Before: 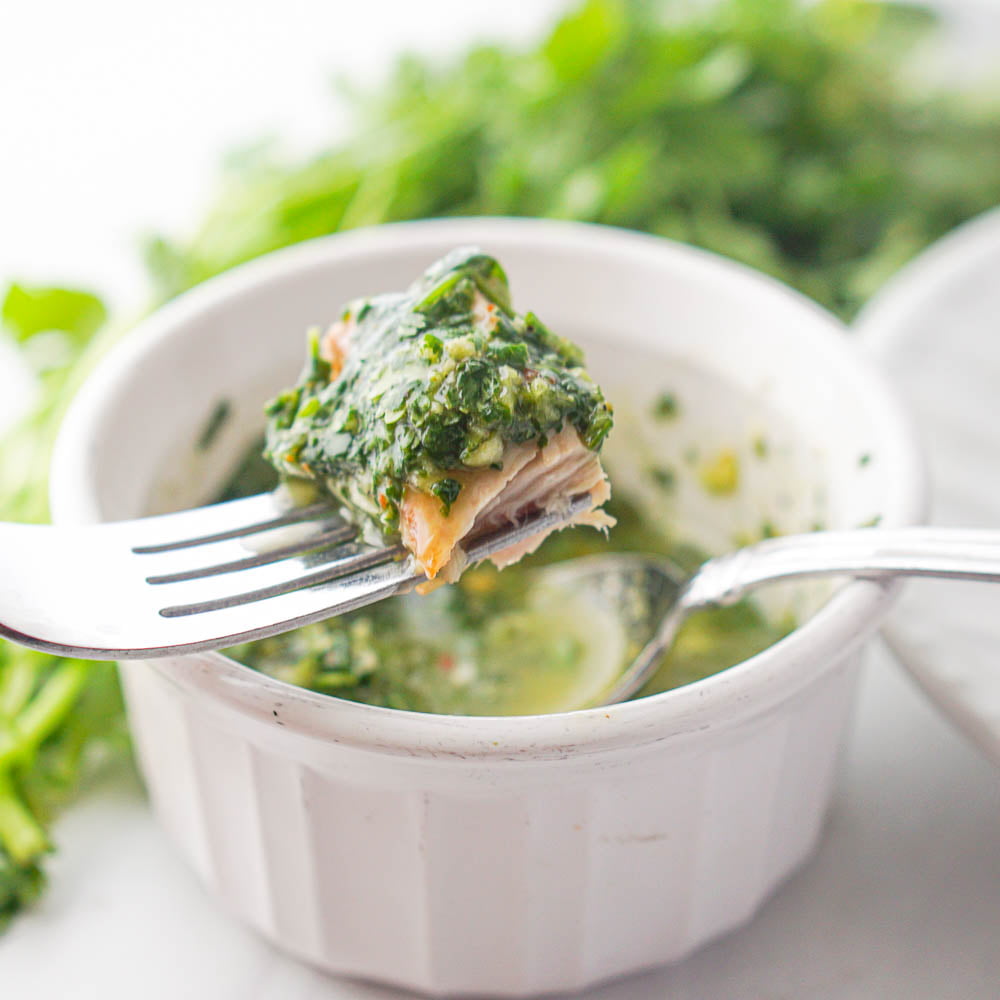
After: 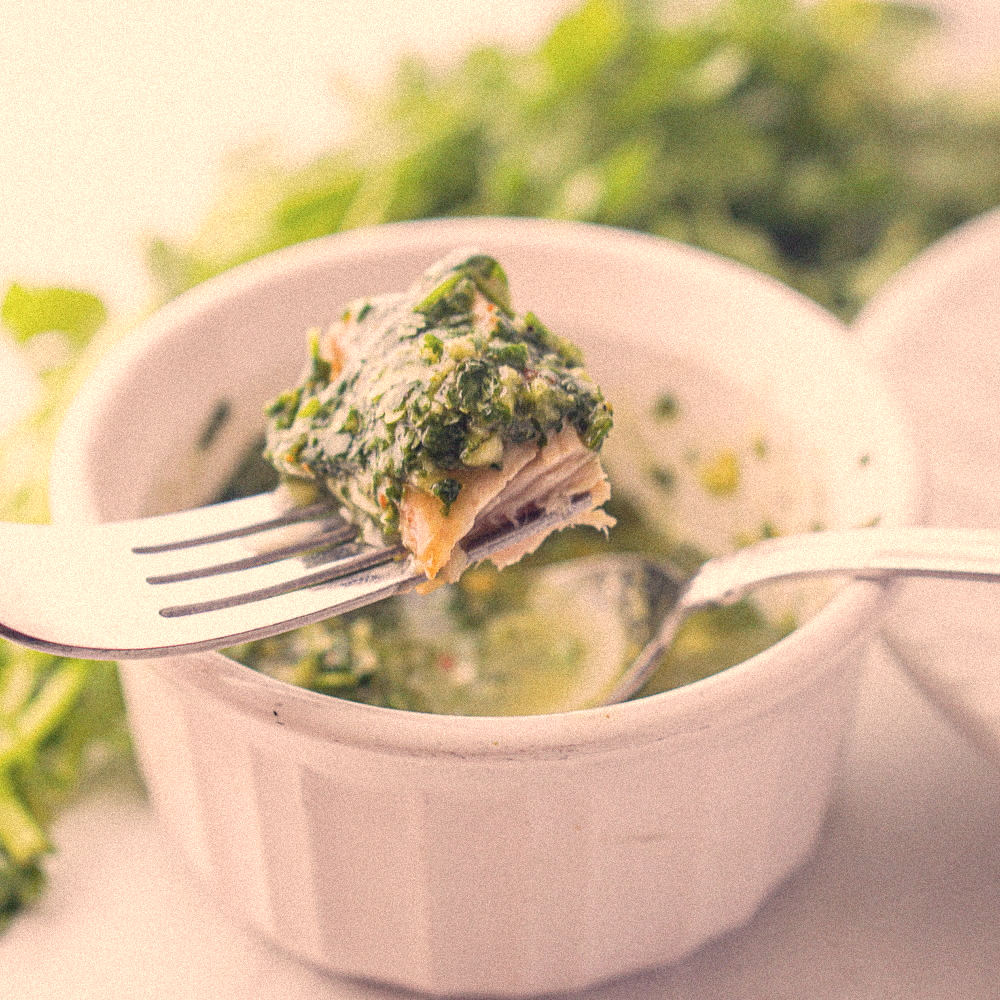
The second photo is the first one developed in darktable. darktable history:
grain: strength 35%, mid-tones bias 0%
color correction: highlights a* 19.59, highlights b* 27.49, shadows a* 3.46, shadows b* -17.28, saturation 0.73
